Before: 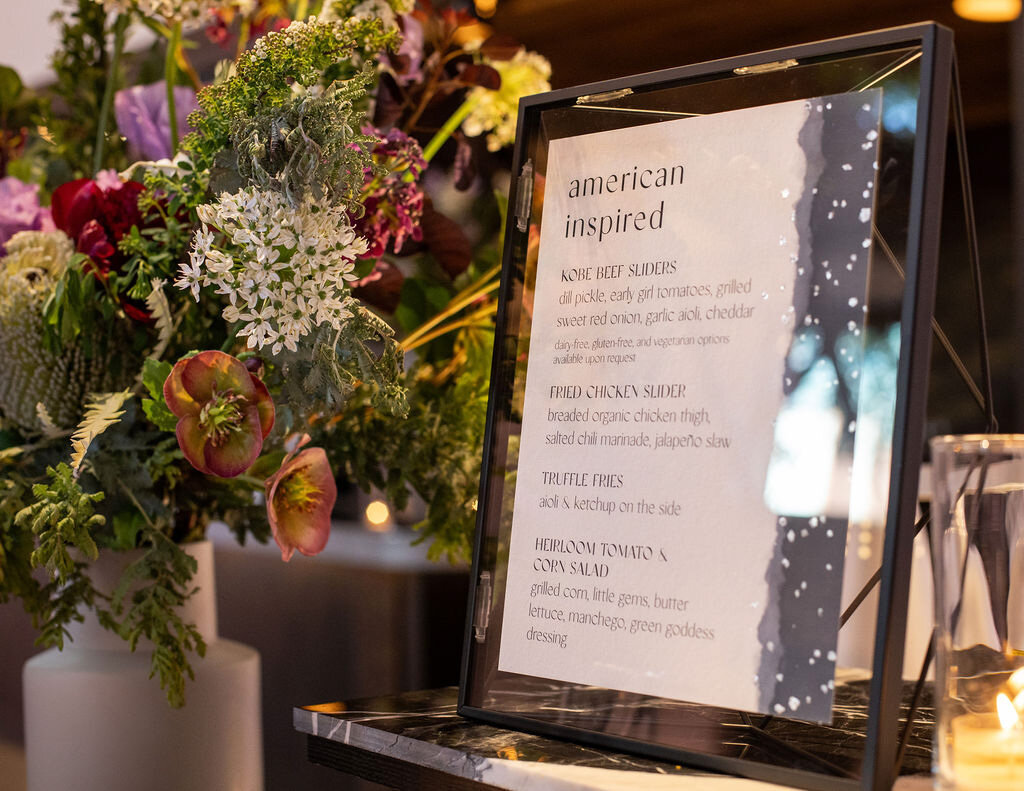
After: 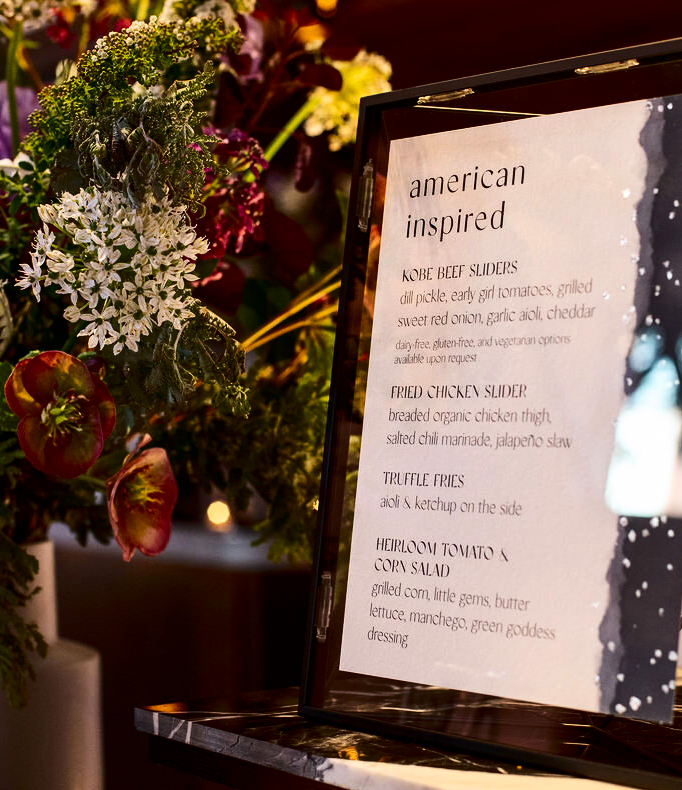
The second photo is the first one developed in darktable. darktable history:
crop and rotate: left 15.53%, right 17.794%
contrast brightness saturation: contrast 0.243, brightness -0.223, saturation 0.143
